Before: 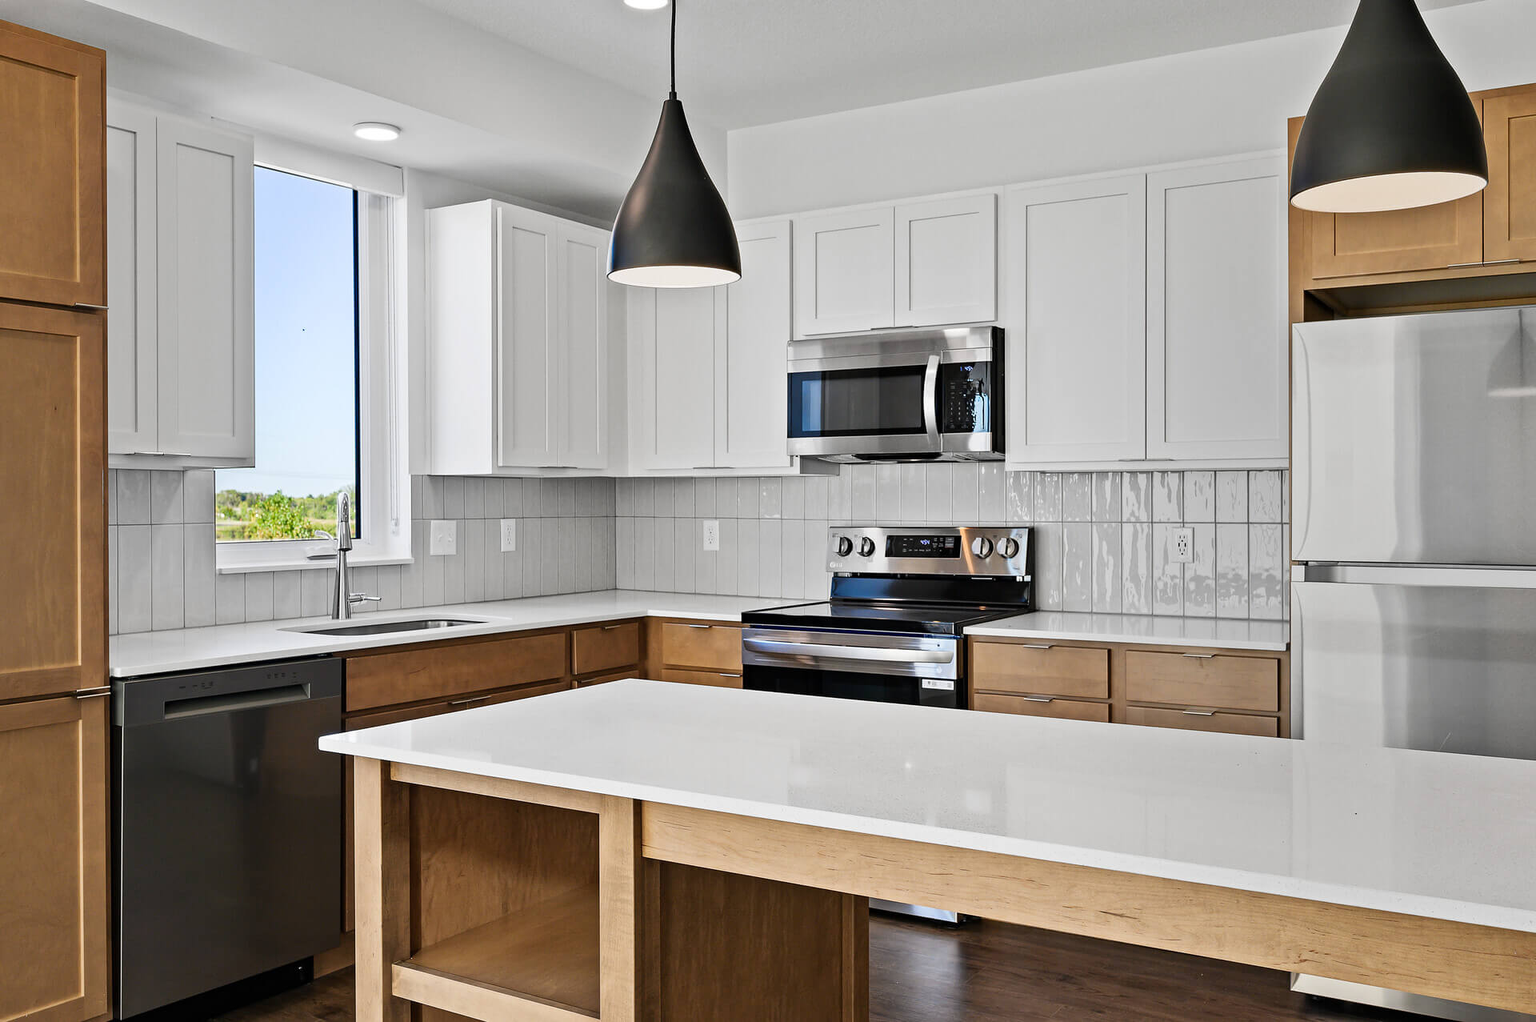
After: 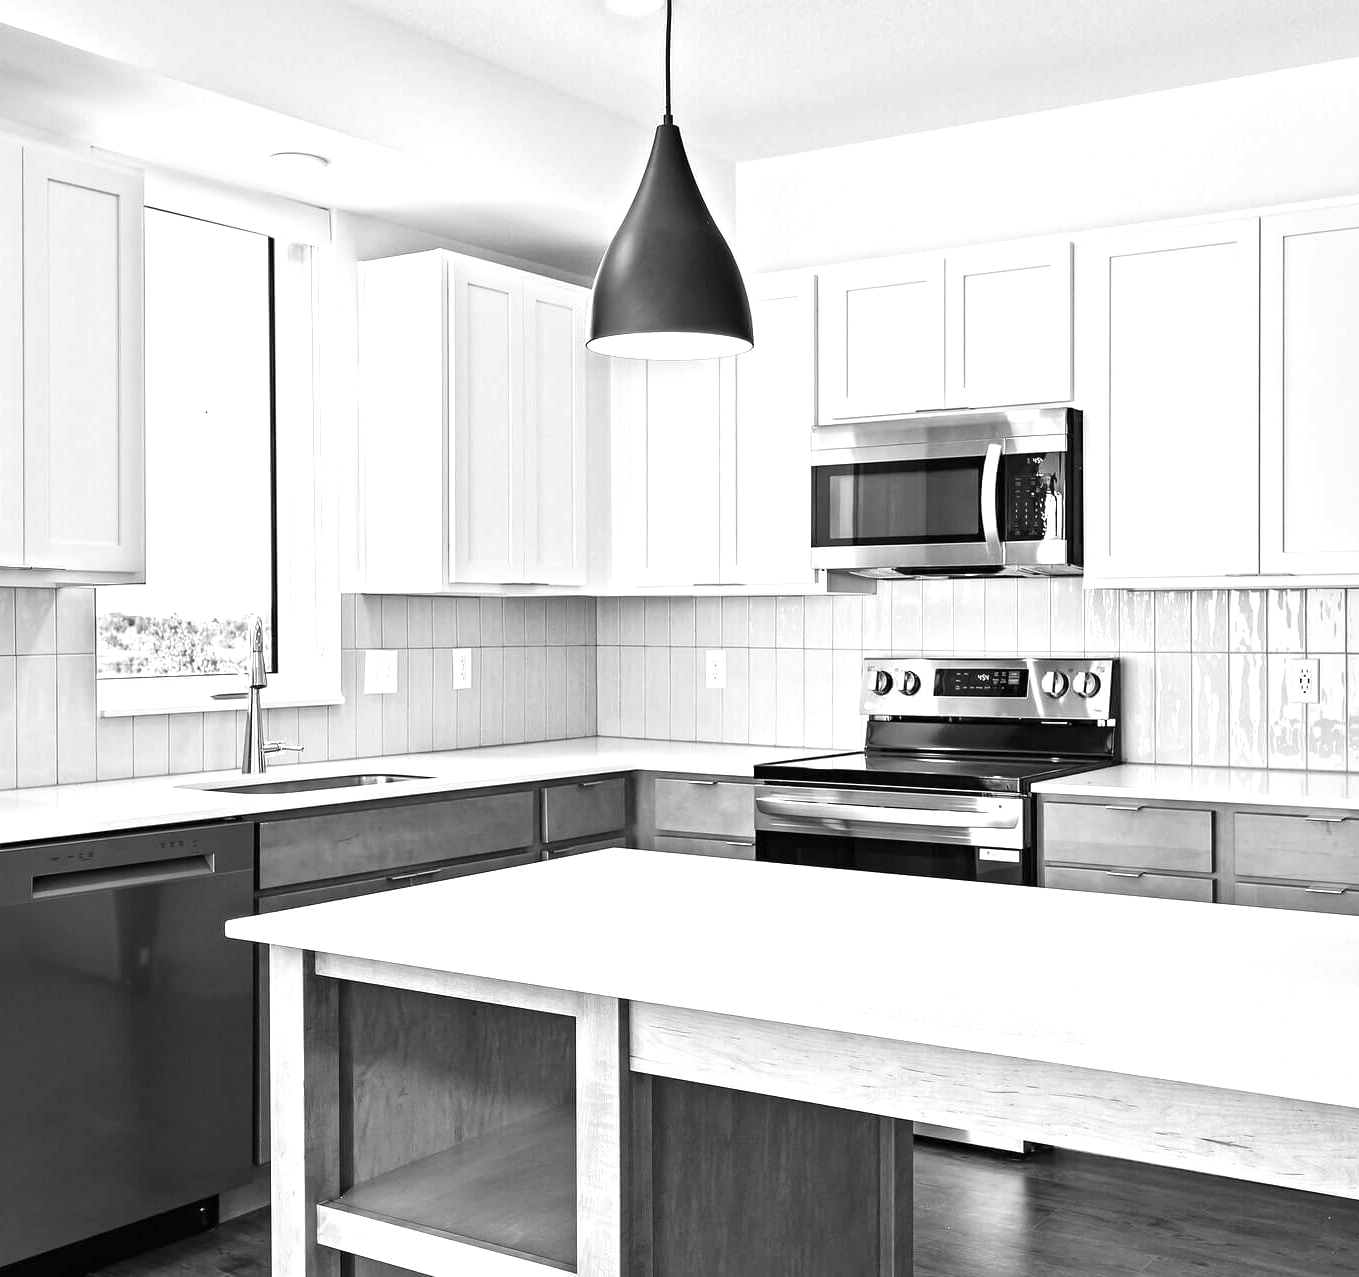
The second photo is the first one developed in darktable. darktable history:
exposure: black level correction 0, exposure 1 EV, compensate exposure bias true, compensate highlight preservation false
monochrome: a 32, b 64, size 2.3
crop and rotate: left 9.061%, right 20.142%
